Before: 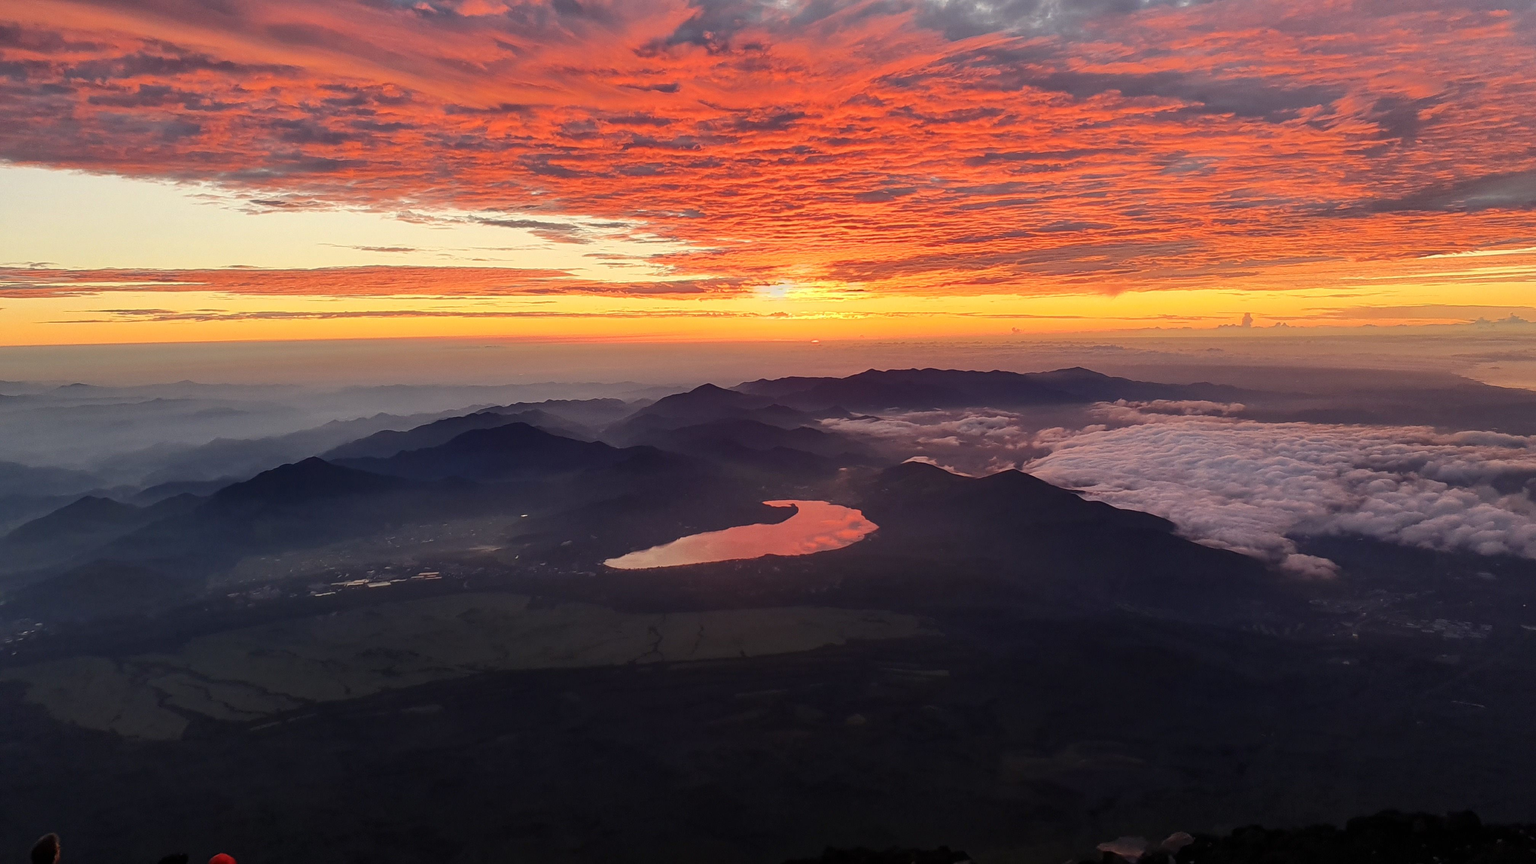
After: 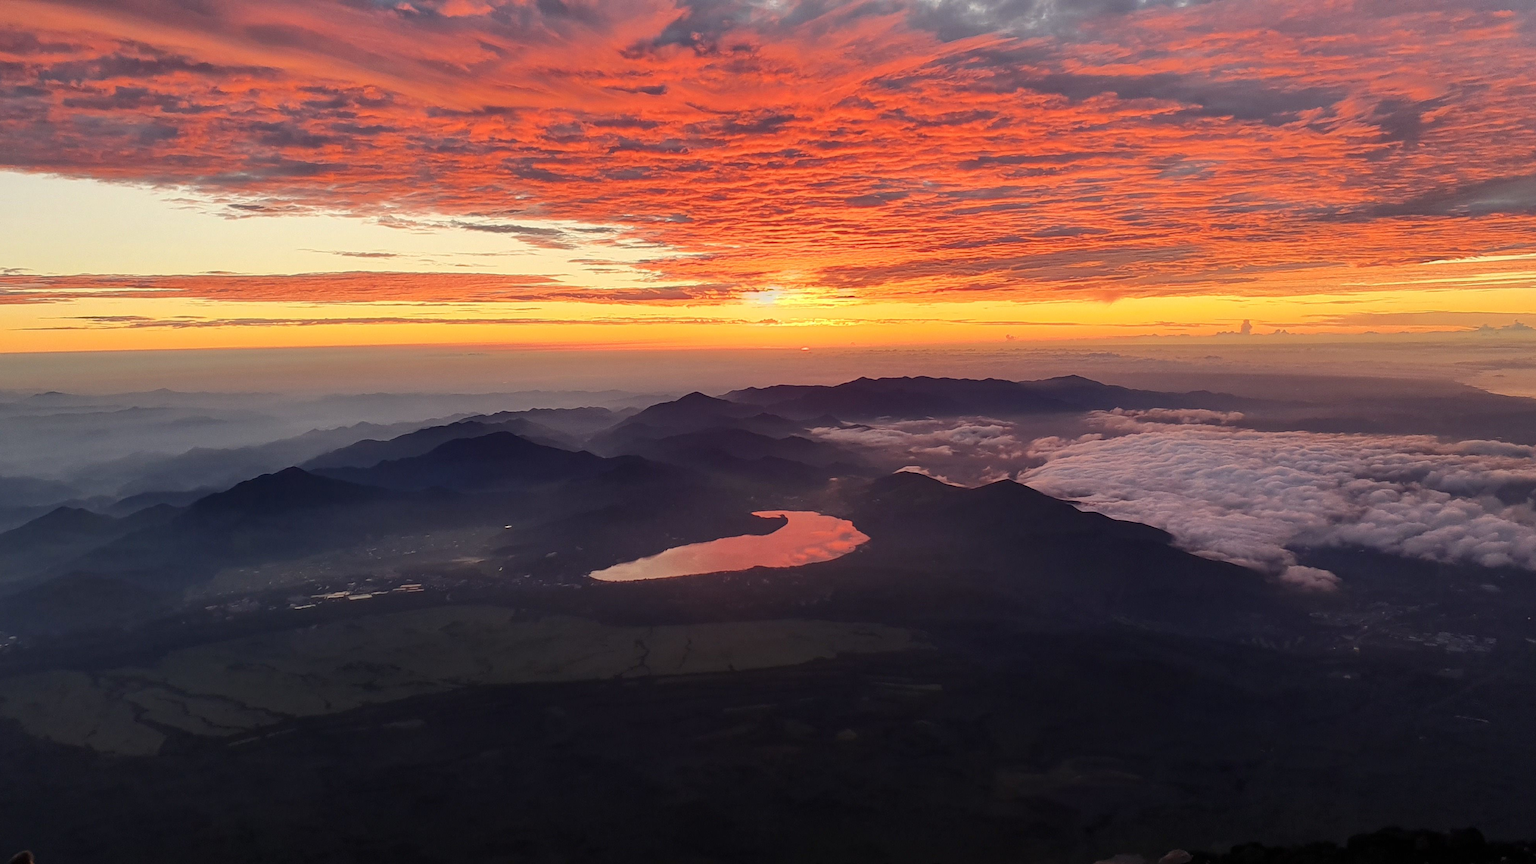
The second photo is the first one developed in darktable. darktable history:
white balance: emerald 1
crop: left 1.743%, right 0.268%, bottom 2.011%
